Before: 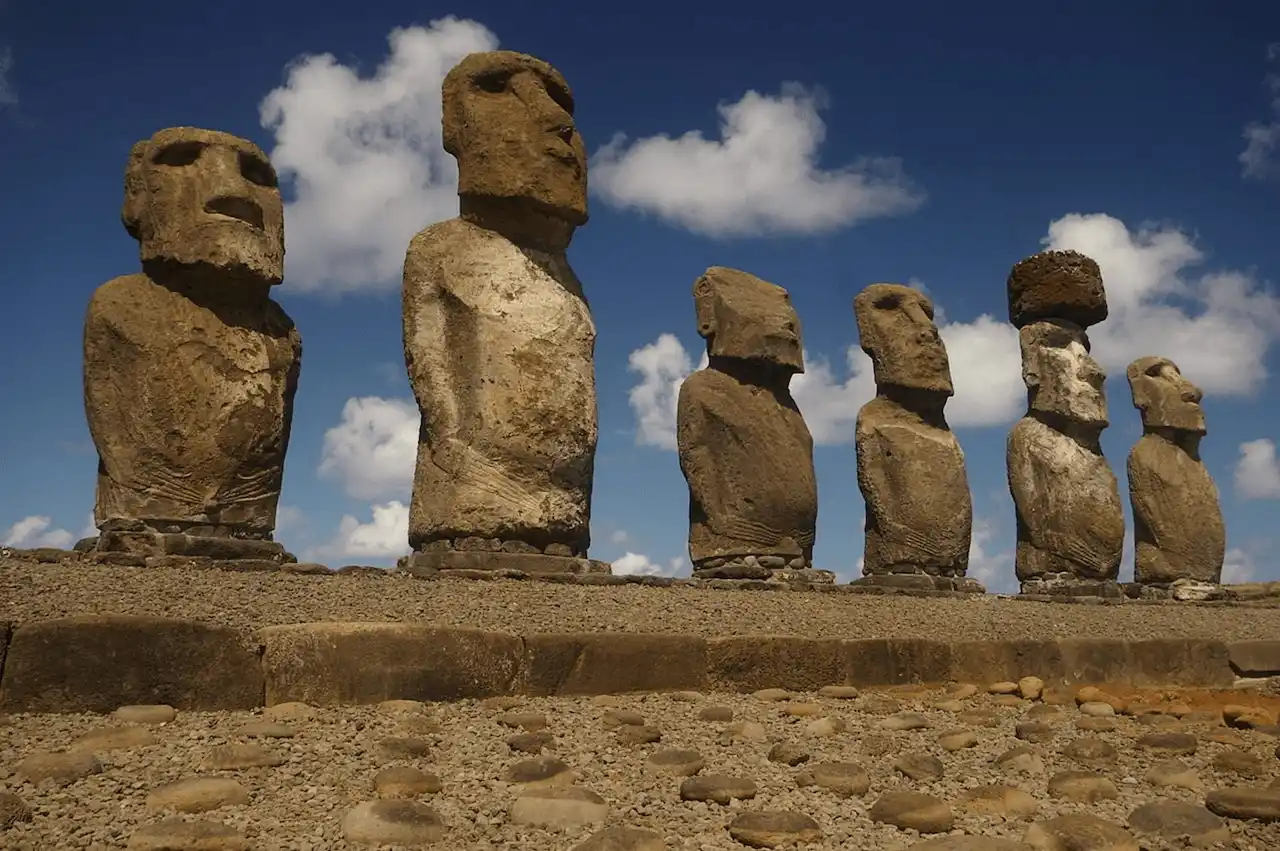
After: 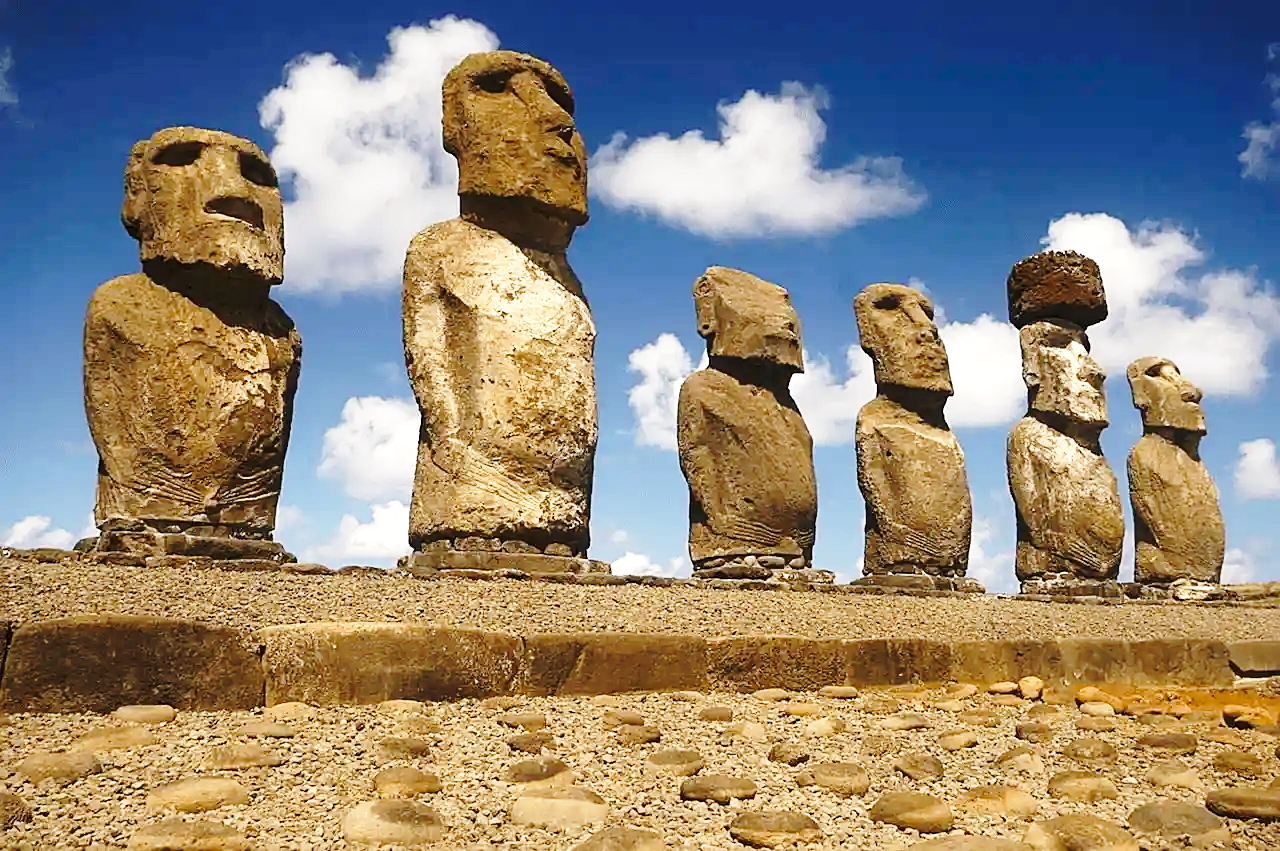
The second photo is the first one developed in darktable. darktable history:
exposure: exposure 0.27 EV, compensate highlight preservation false
sharpen: on, module defaults
base curve: curves: ch0 [(0, 0) (0.036, 0.037) (0.121, 0.228) (0.46, 0.76) (0.859, 0.983) (1, 1)], preserve colors none
tone equalizer: -8 EV -0.381 EV, -7 EV -0.376 EV, -6 EV -0.355 EV, -5 EV -0.253 EV, -3 EV 0.204 EV, -2 EV 0.324 EV, -1 EV 0.382 EV, +0 EV 0.42 EV, smoothing diameter 25%, edges refinement/feathering 11.95, preserve details guided filter
